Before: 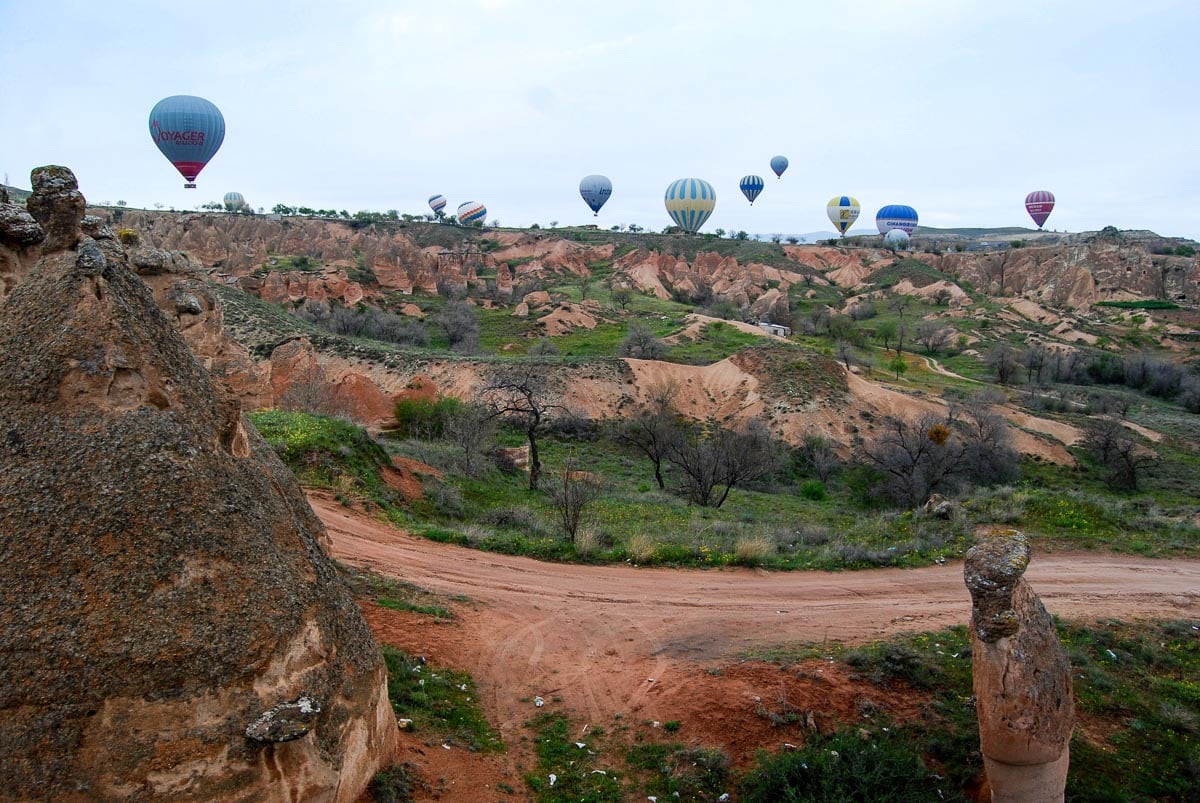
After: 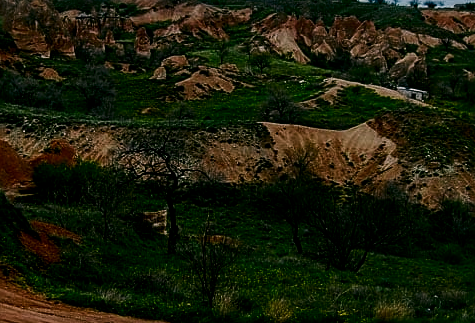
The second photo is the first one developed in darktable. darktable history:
exposure: exposure -0.428 EV, compensate exposure bias true, compensate highlight preservation false
crop: left 30.218%, top 29.494%, right 30.134%, bottom 30.191%
sharpen: on, module defaults
local contrast: detail 130%
color correction: highlights a* 4.12, highlights b* 4.95, shadows a* -7.33, shadows b* 5.02
tone curve: curves: ch0 [(0, 0) (0.004, 0.001) (0.133, 0.112) (0.325, 0.362) (0.832, 0.893) (1, 1)], preserve colors none
contrast brightness saturation: brightness -0.53
